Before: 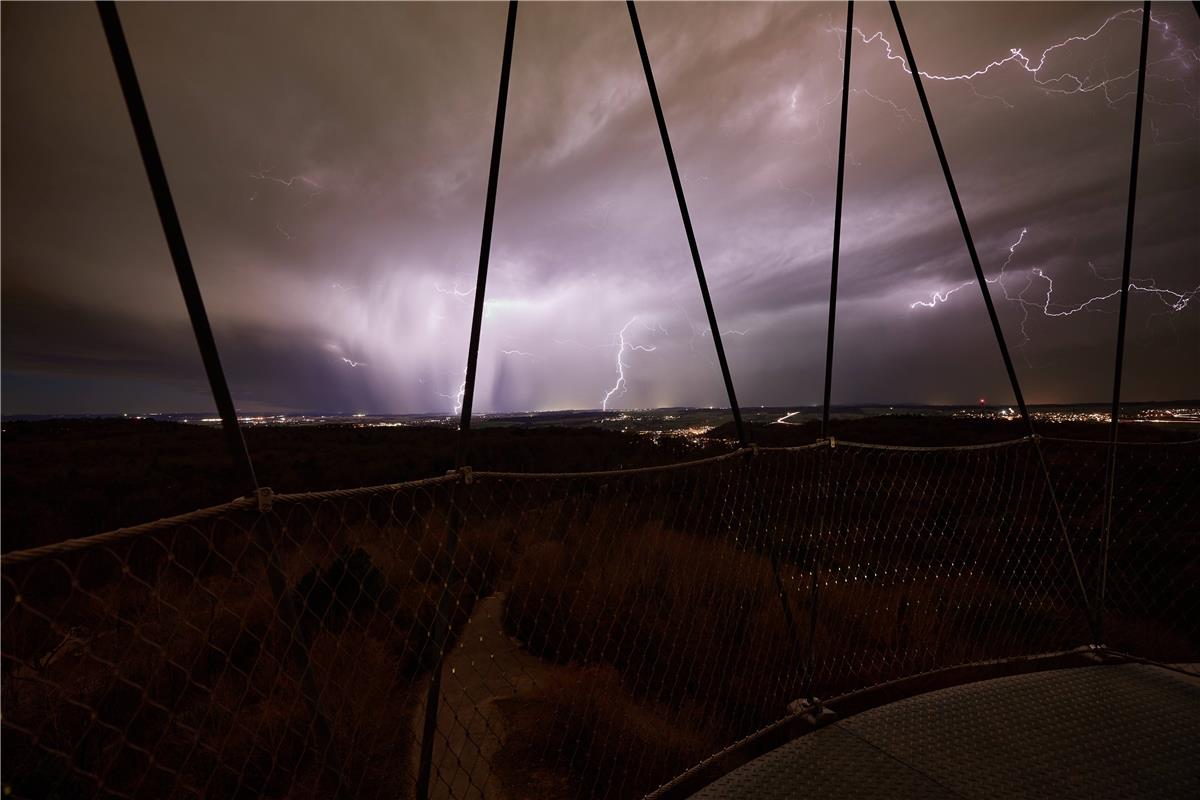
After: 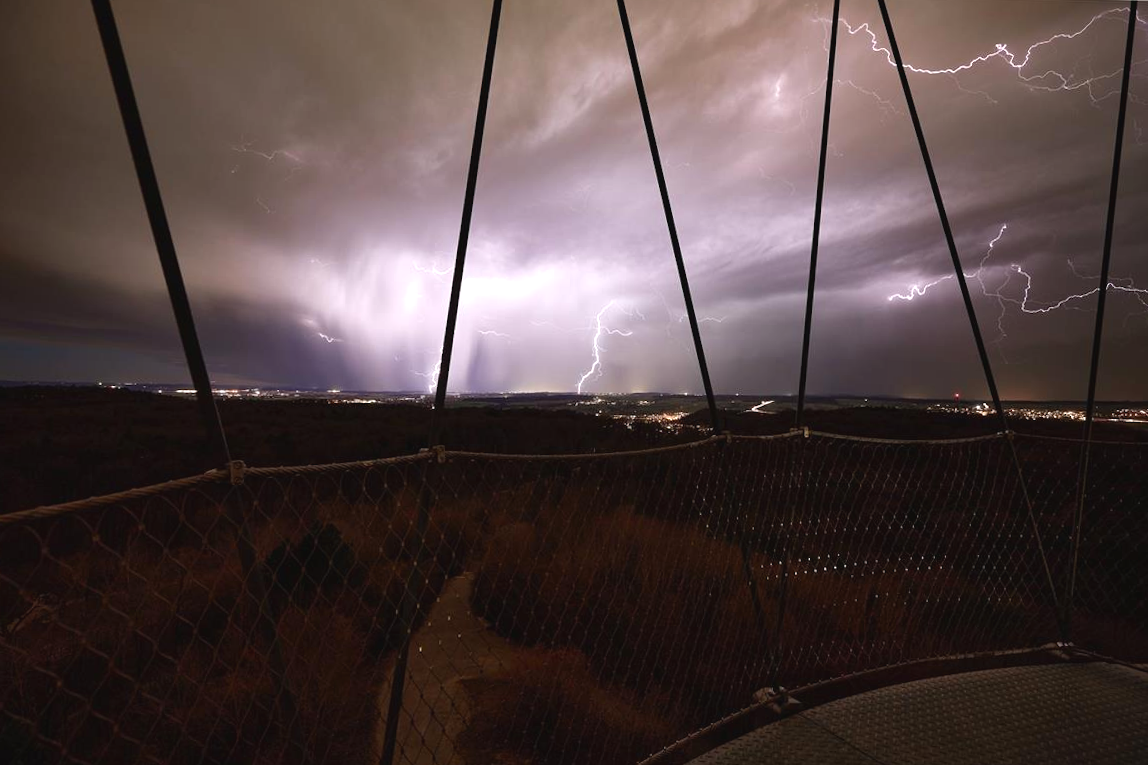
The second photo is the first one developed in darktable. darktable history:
contrast brightness saturation: contrast -0.068, brightness -0.038, saturation -0.108
exposure: black level correction 0, exposure 0.694 EV, compensate exposure bias true, compensate highlight preservation false
crop and rotate: angle -1.71°
